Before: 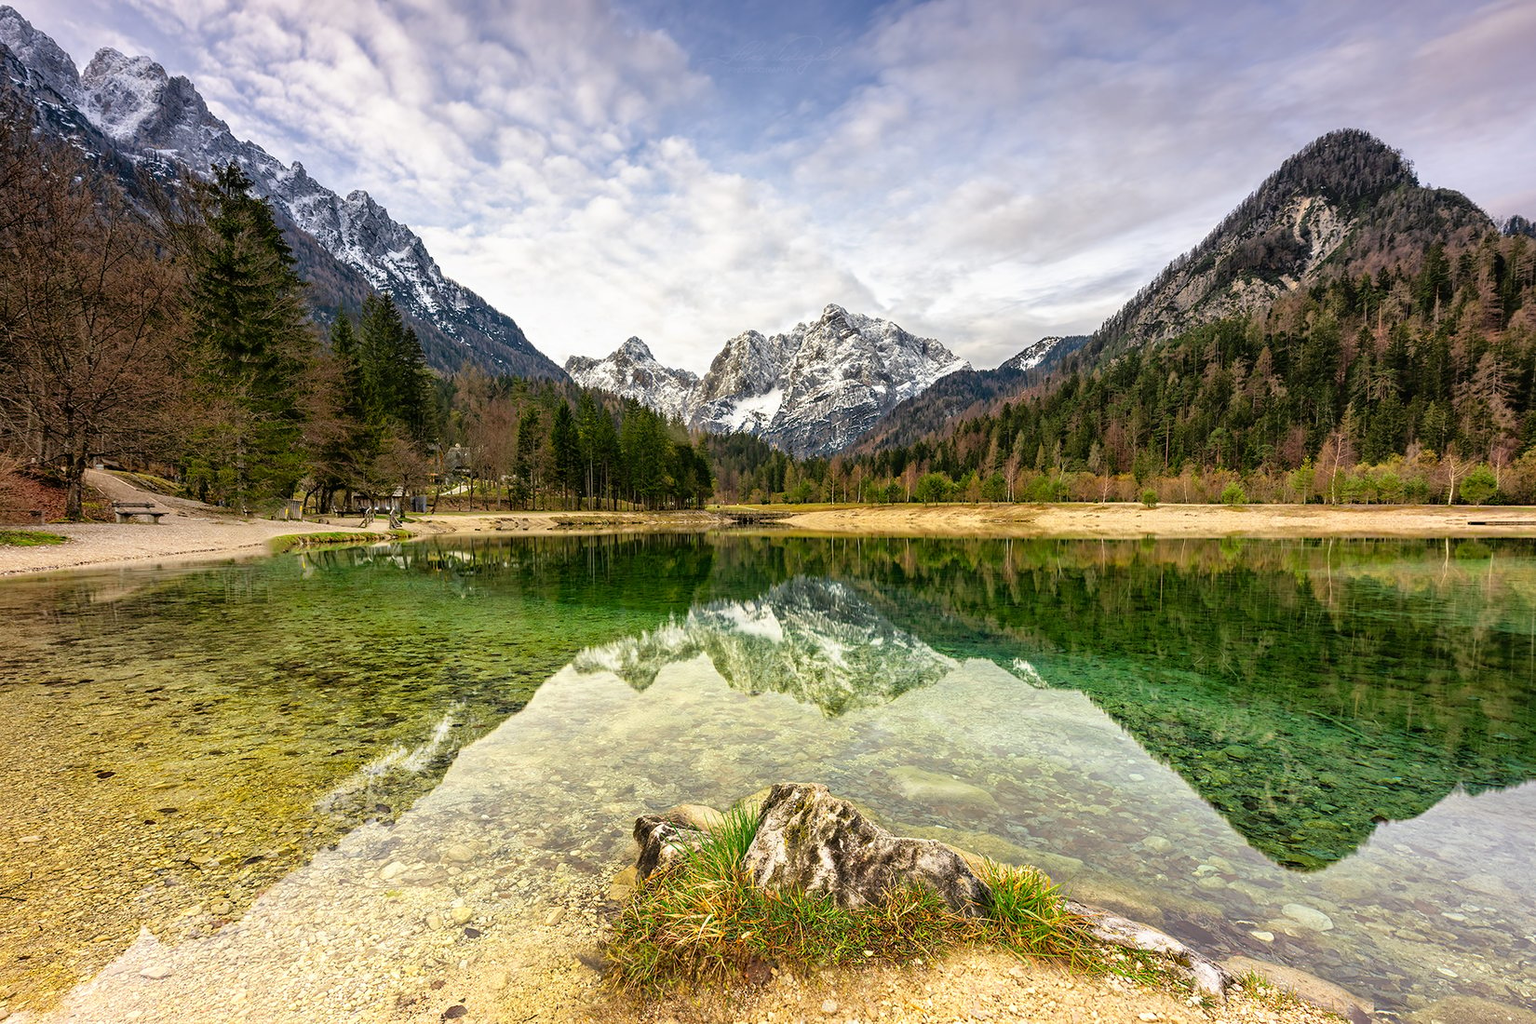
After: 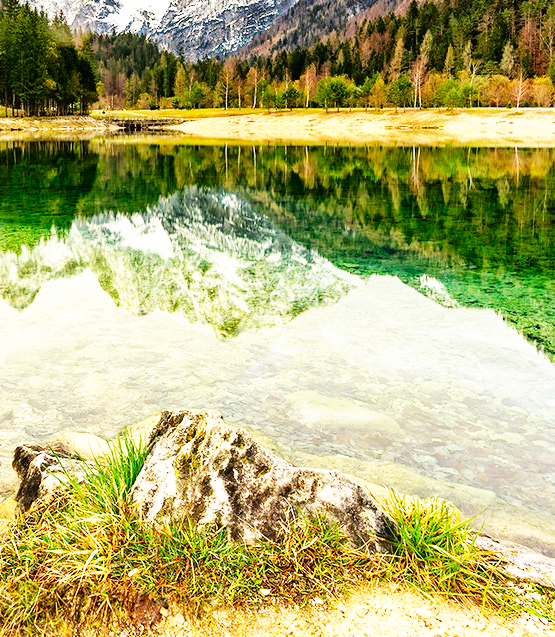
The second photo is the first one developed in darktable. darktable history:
crop: left 40.518%, top 39.293%, right 25.788%, bottom 2.722%
base curve: curves: ch0 [(0, 0) (0.007, 0.004) (0.027, 0.03) (0.046, 0.07) (0.207, 0.54) (0.442, 0.872) (0.673, 0.972) (1, 1)], preserve colors none
